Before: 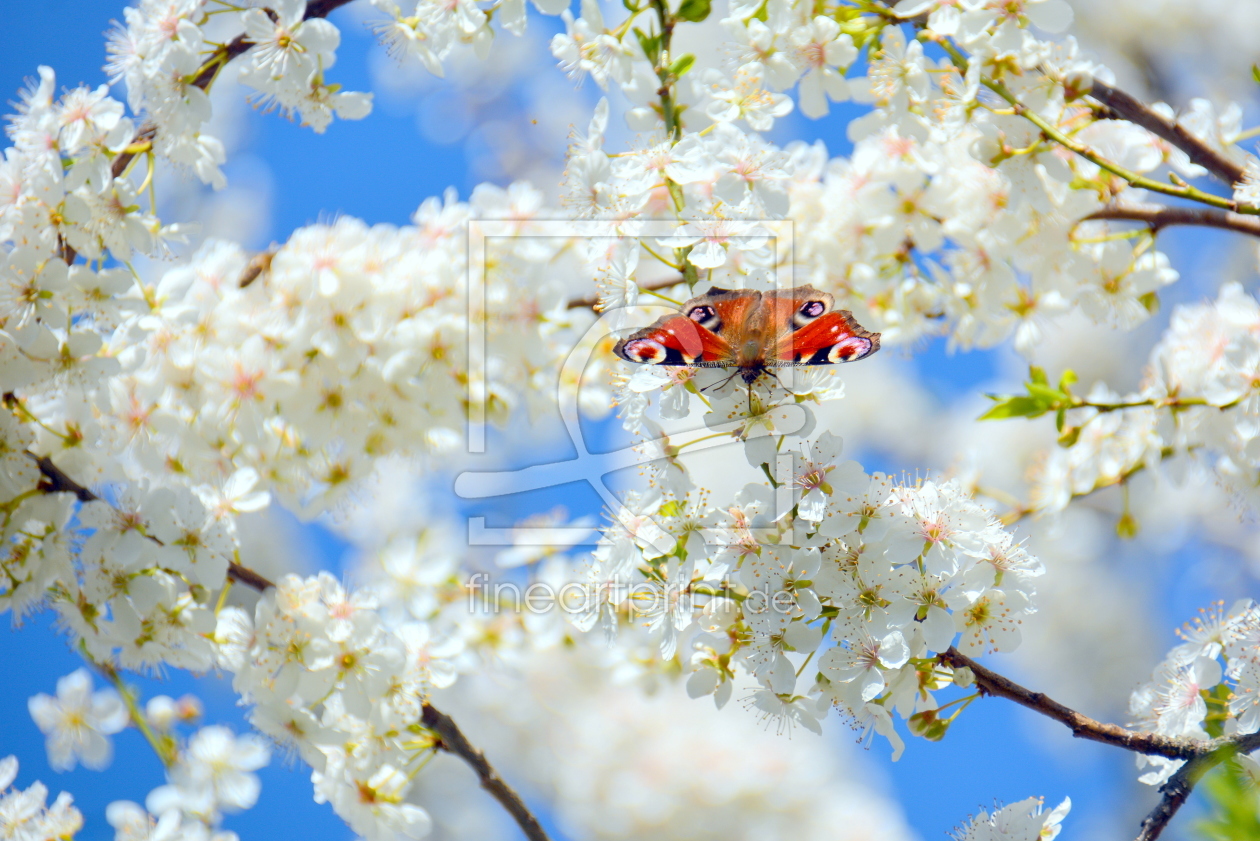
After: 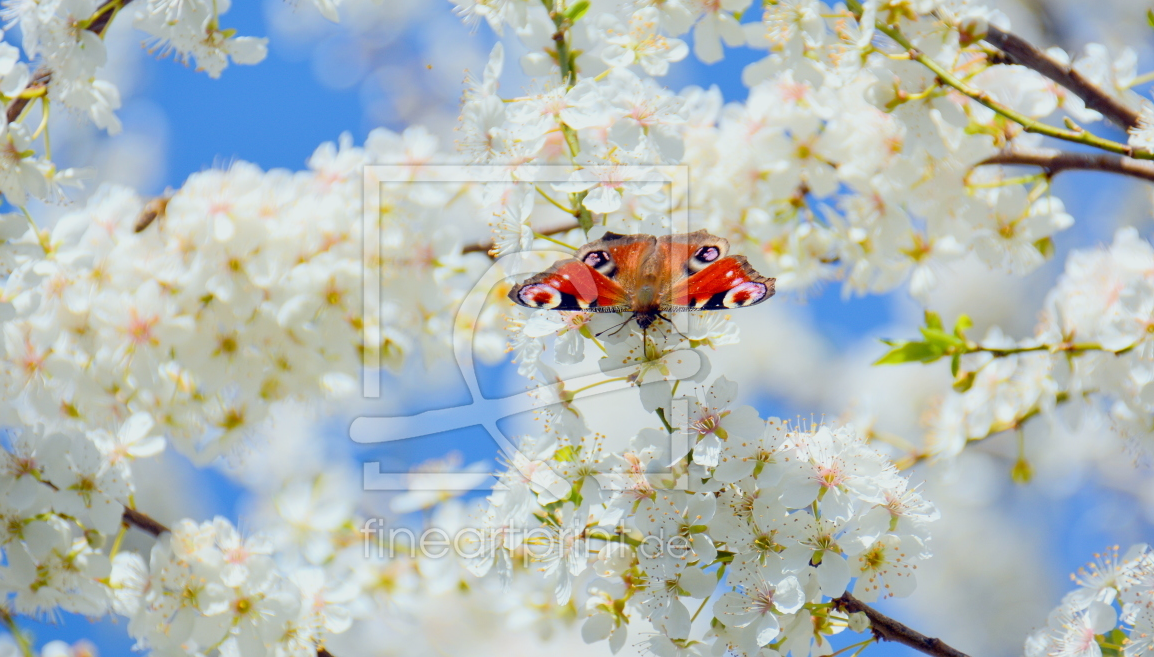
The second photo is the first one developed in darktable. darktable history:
crop: left 8.383%, top 6.58%, bottom 15.249%
filmic rgb: black relative exposure -11.38 EV, white relative exposure 3.24 EV, threshold 3.04 EV, hardness 6.69, enable highlight reconstruction true
